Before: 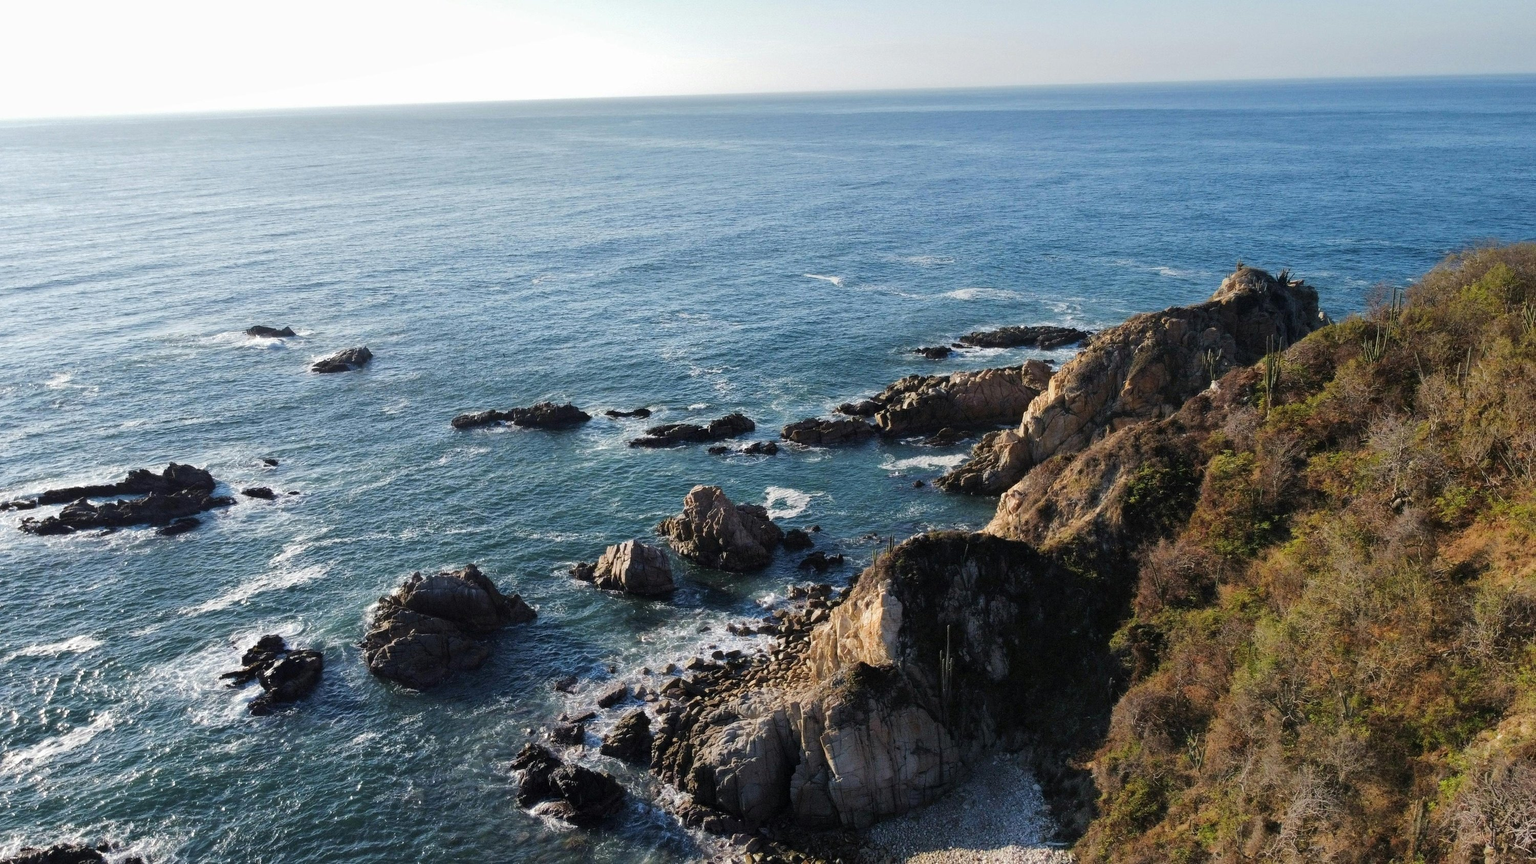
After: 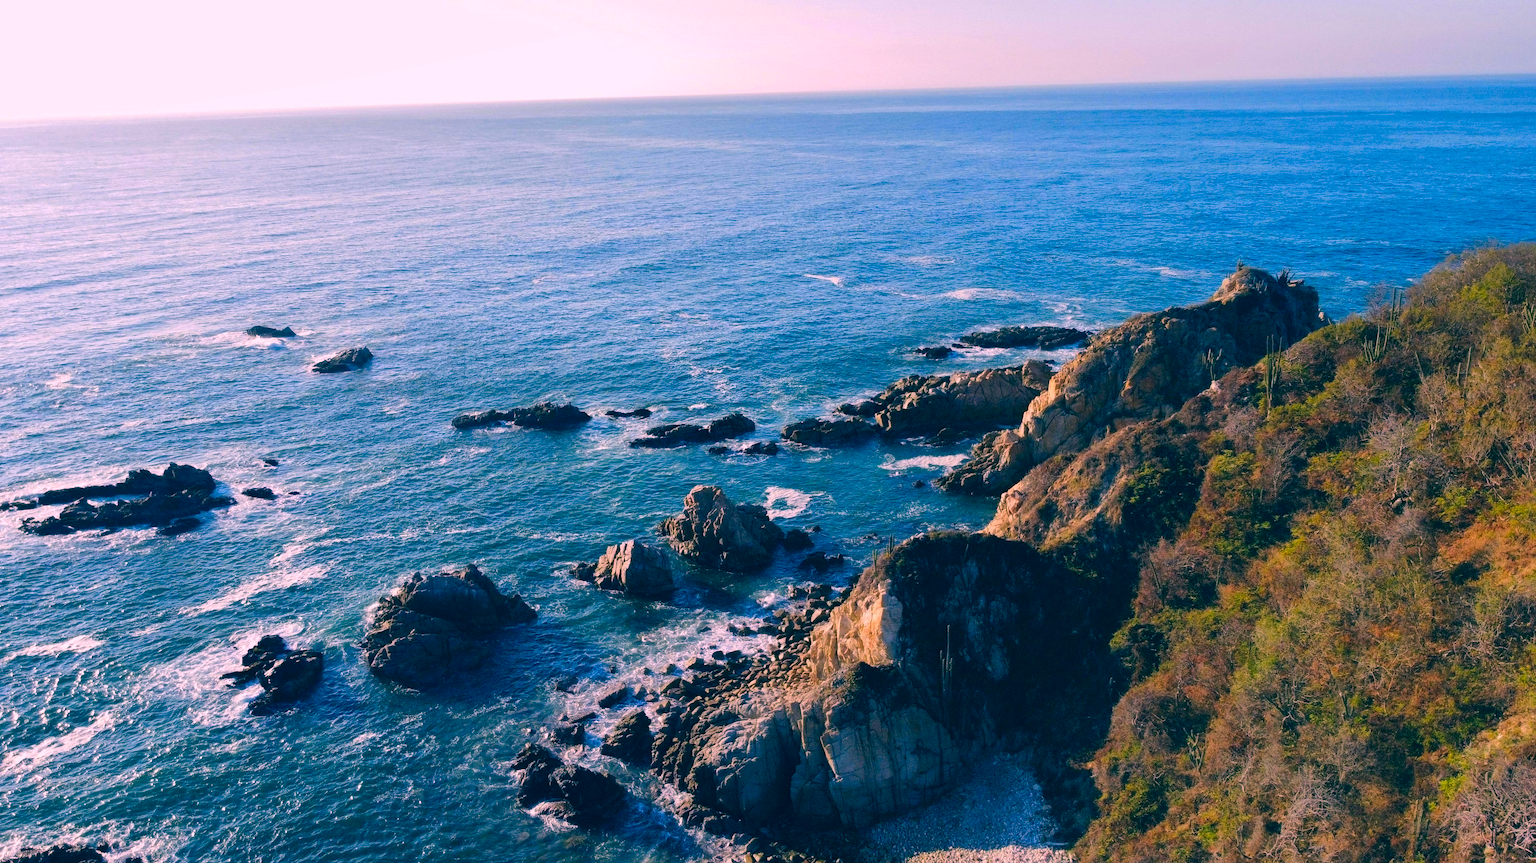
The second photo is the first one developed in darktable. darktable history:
color correction: highlights a* 16.27, highlights b* 0.28, shadows a* -14.64, shadows b* -14.11, saturation 1.52
